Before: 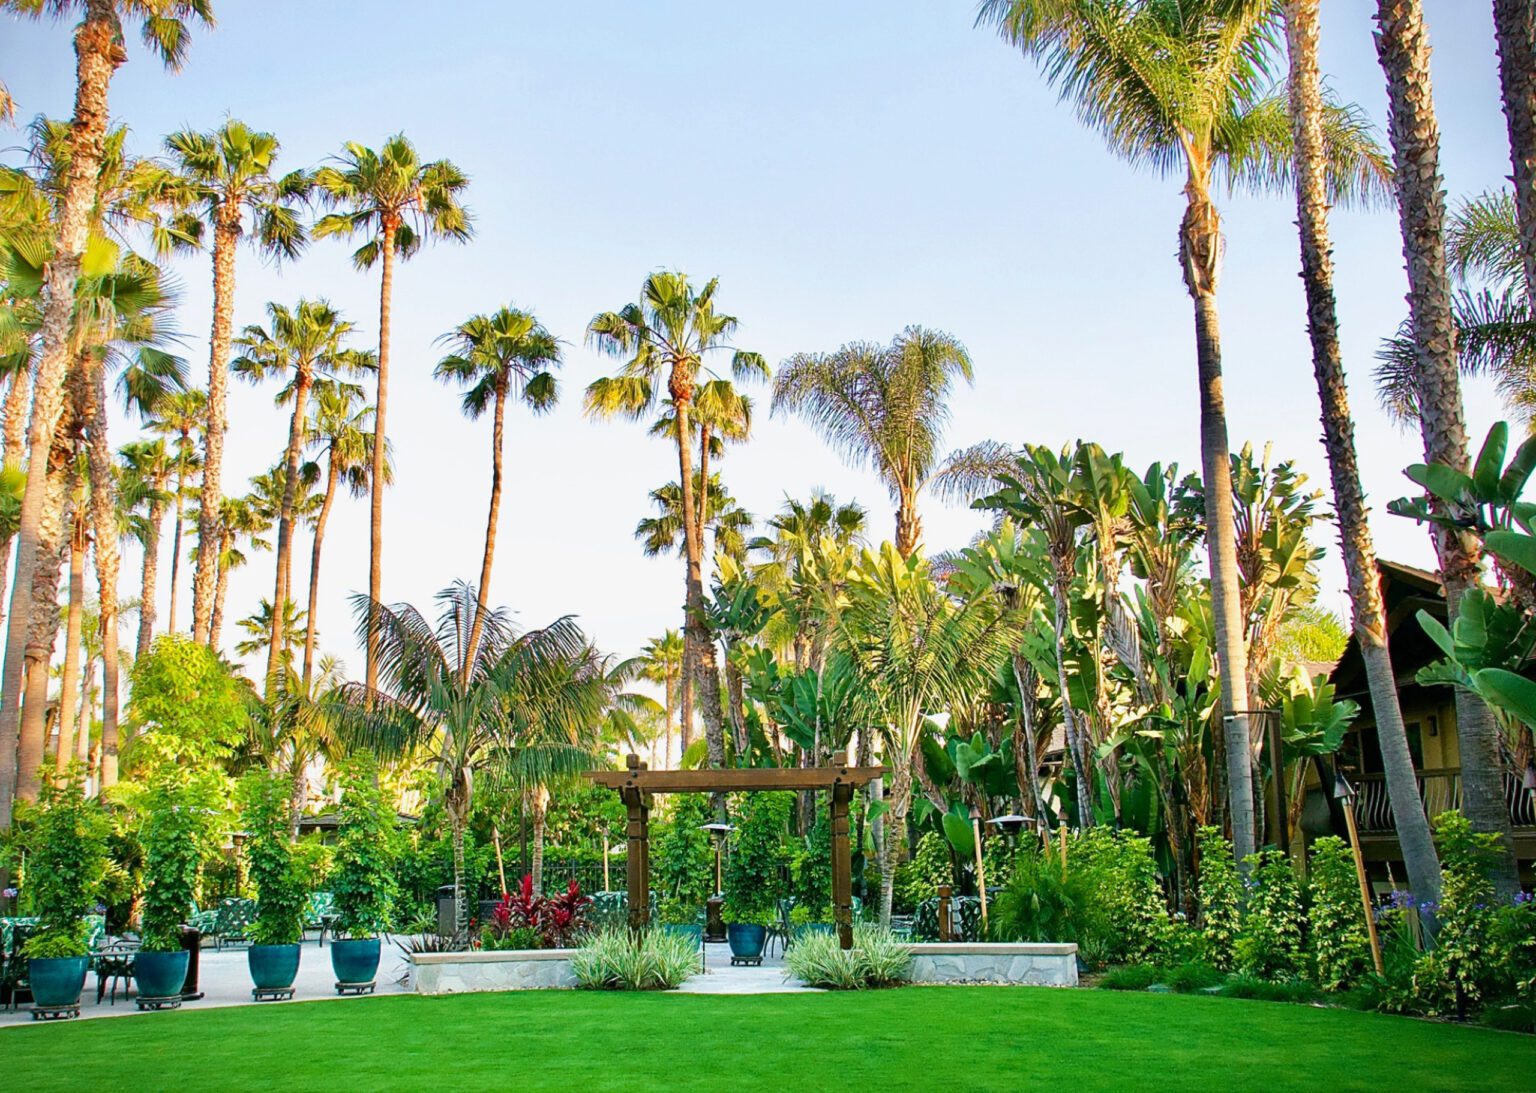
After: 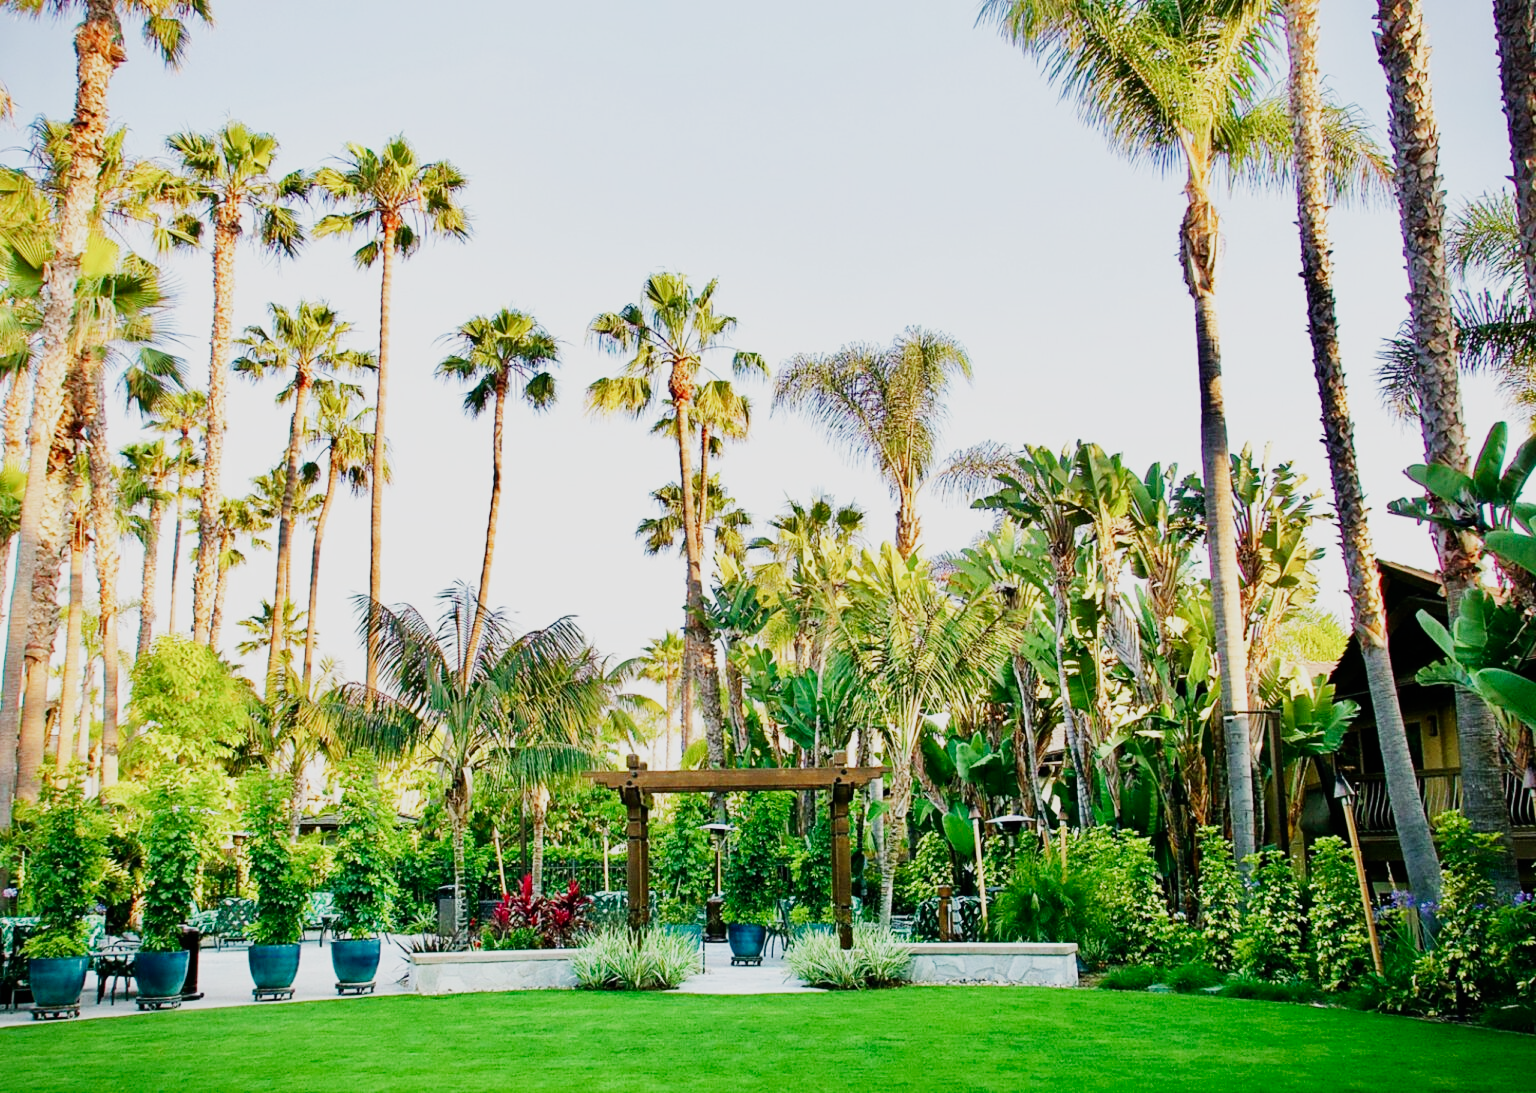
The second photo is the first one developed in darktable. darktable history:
sigmoid: skew -0.2, preserve hue 0%, red attenuation 0.1, red rotation 0.035, green attenuation 0.1, green rotation -0.017, blue attenuation 0.15, blue rotation -0.052, base primaries Rec2020
exposure: black level correction 0, exposure 0.5 EV, compensate exposure bias true, compensate highlight preservation false
